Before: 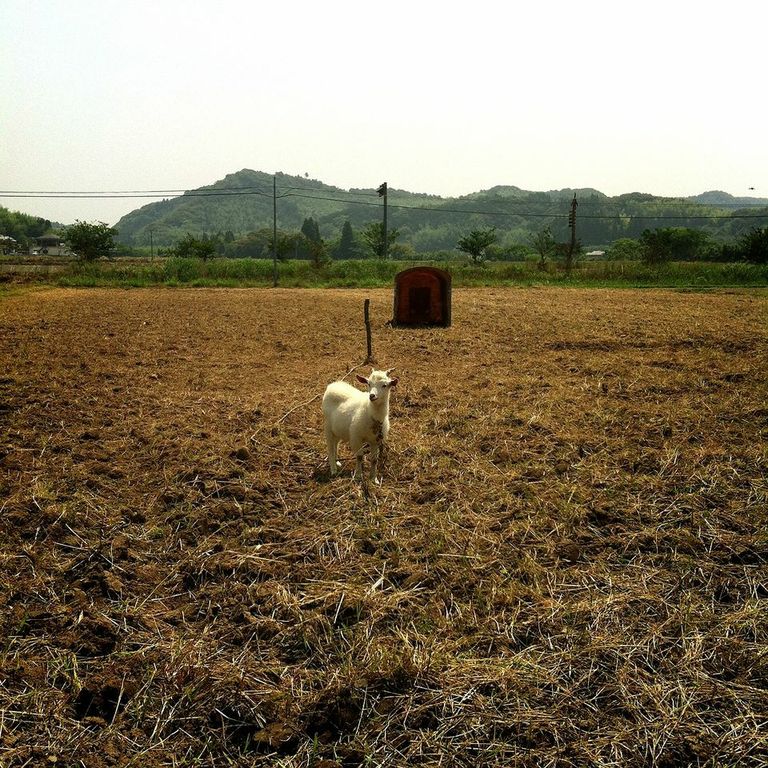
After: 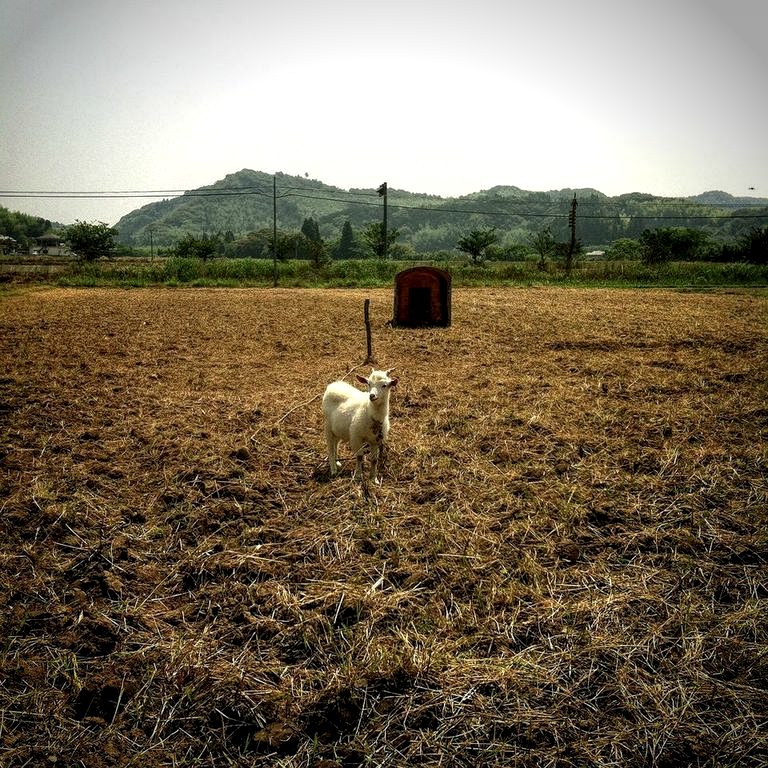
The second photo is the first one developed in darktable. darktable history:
vignetting: brightness -0.643, saturation -0.009, automatic ratio true
local contrast: highlights 107%, shadows 100%, detail 201%, midtone range 0.2
